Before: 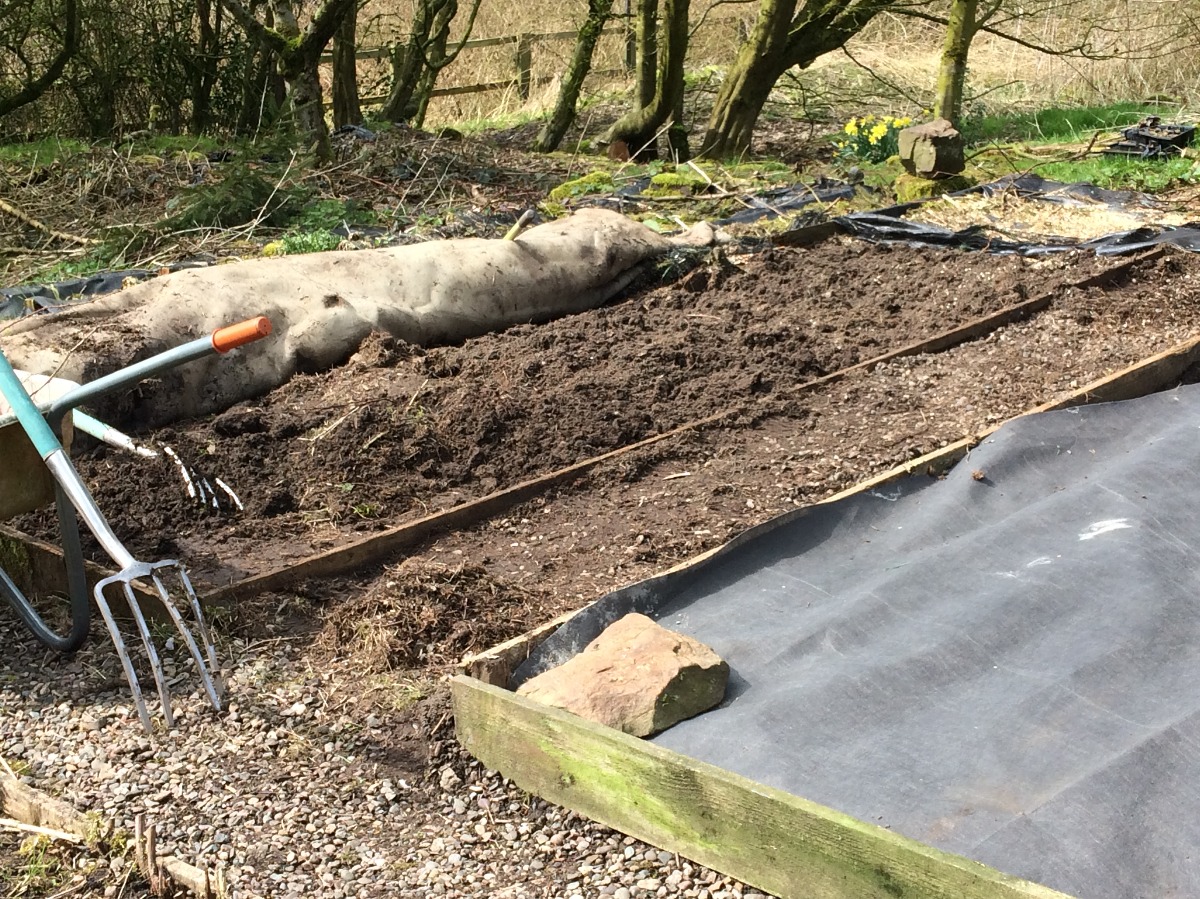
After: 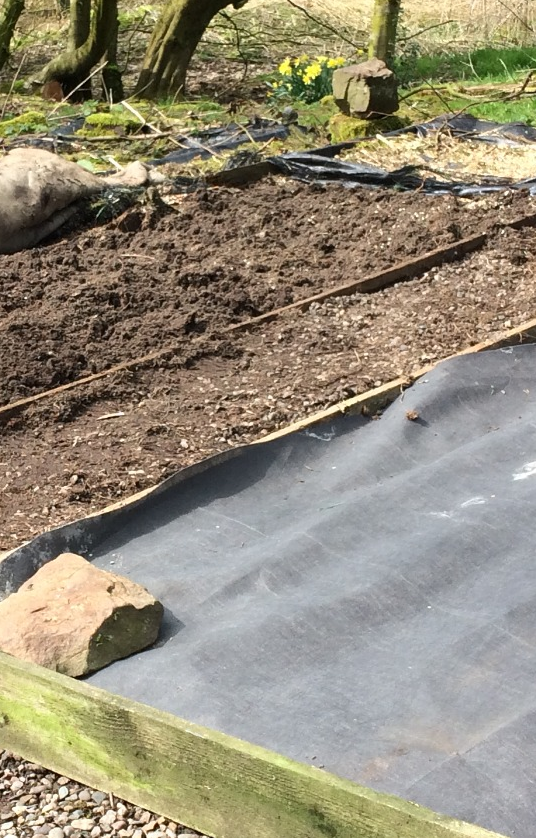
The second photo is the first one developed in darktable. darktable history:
crop: left 47.227%, top 6.728%, right 8.028%
